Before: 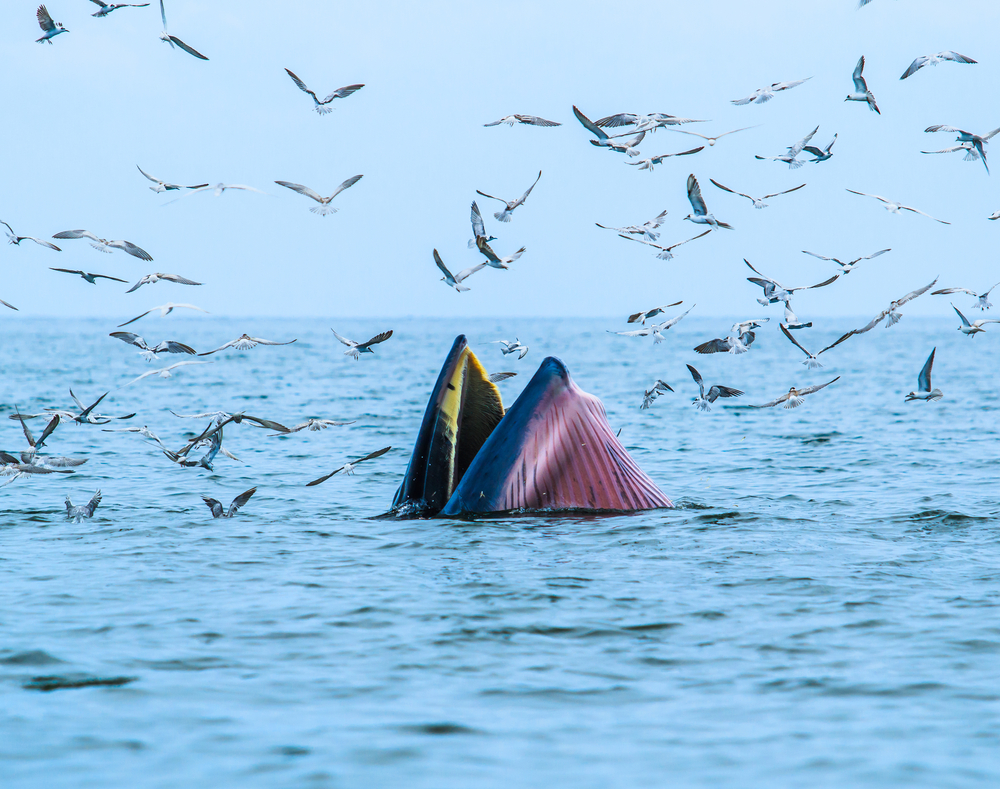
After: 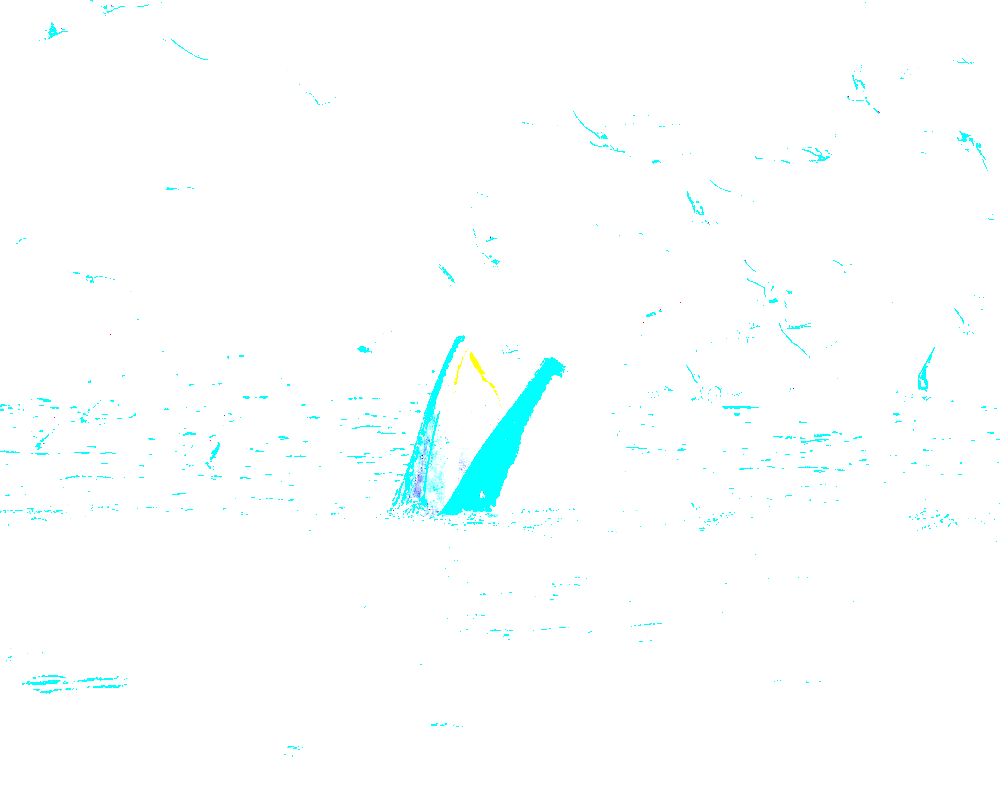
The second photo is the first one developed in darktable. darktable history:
exposure: exposure 7.945 EV, compensate highlight preservation false
color balance rgb: perceptual saturation grading › global saturation 29.819%, saturation formula JzAzBz (2021)
levels: levels [0.062, 0.494, 0.925]
tone equalizer: -8 EV -0.453 EV, -7 EV -0.415 EV, -6 EV -0.367 EV, -5 EV -0.186 EV, -3 EV 0.196 EV, -2 EV 0.305 EV, -1 EV 0.379 EV, +0 EV 0.391 EV, edges refinement/feathering 500, mask exposure compensation -1.57 EV, preserve details no
